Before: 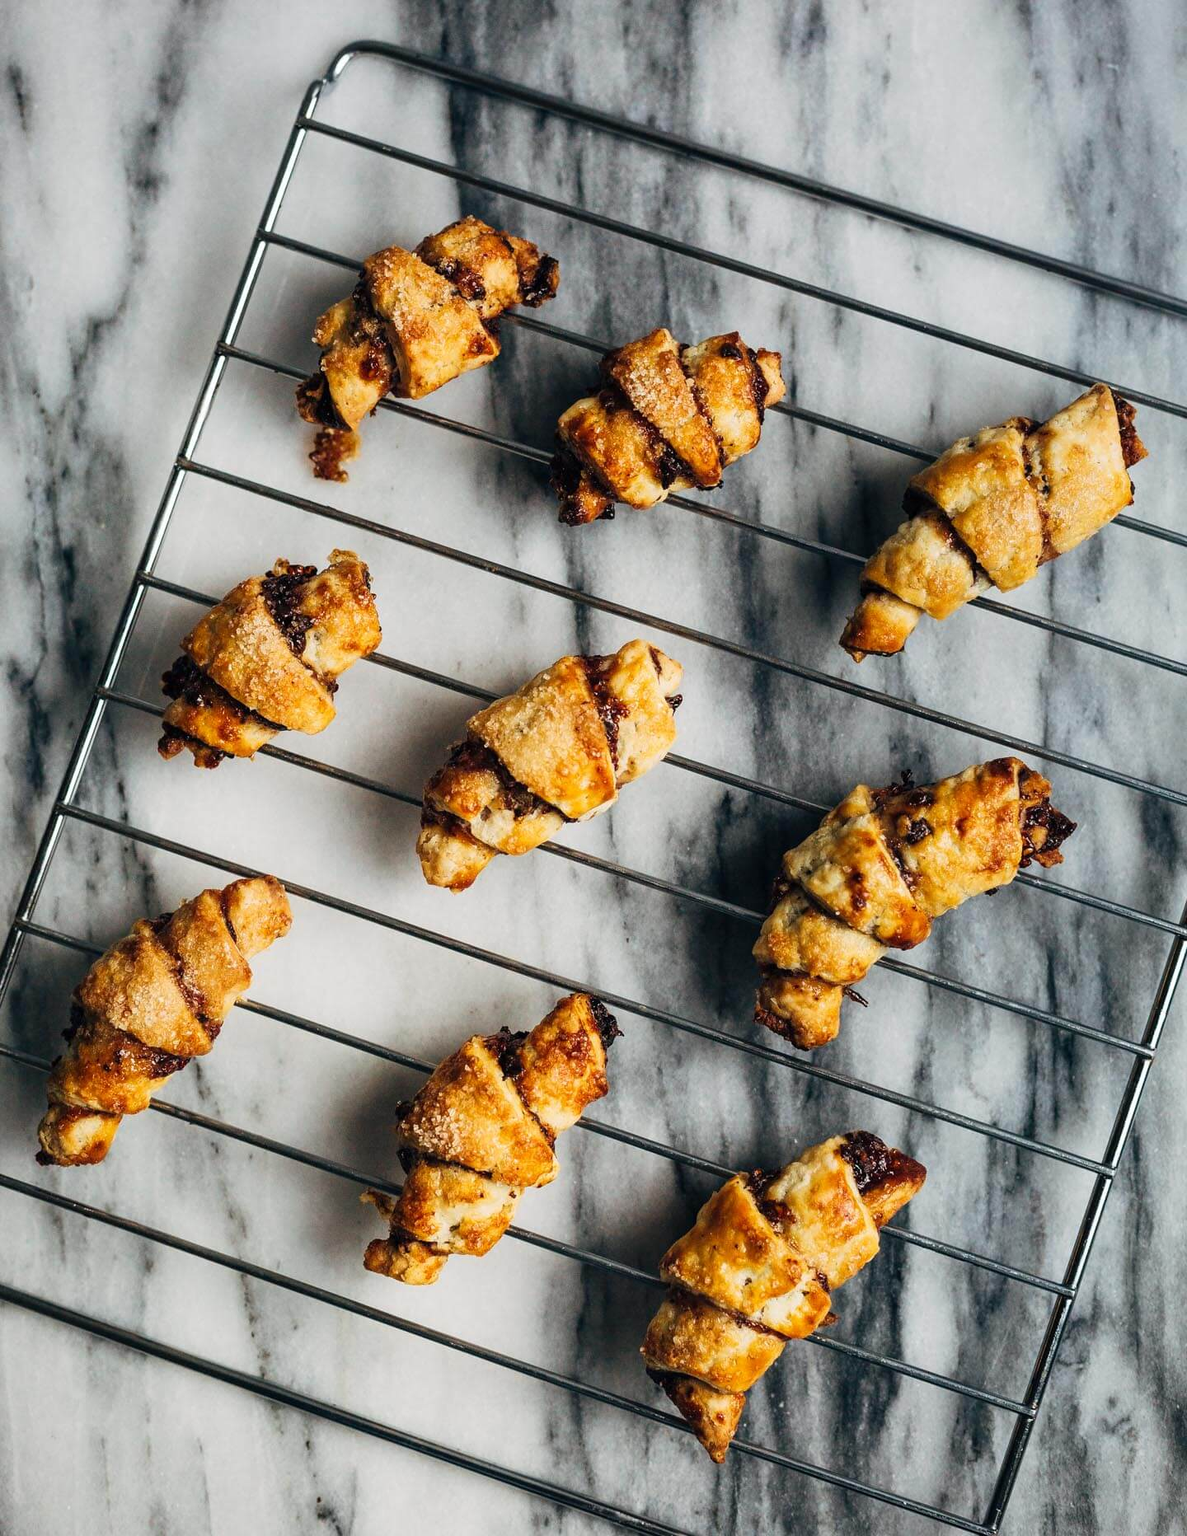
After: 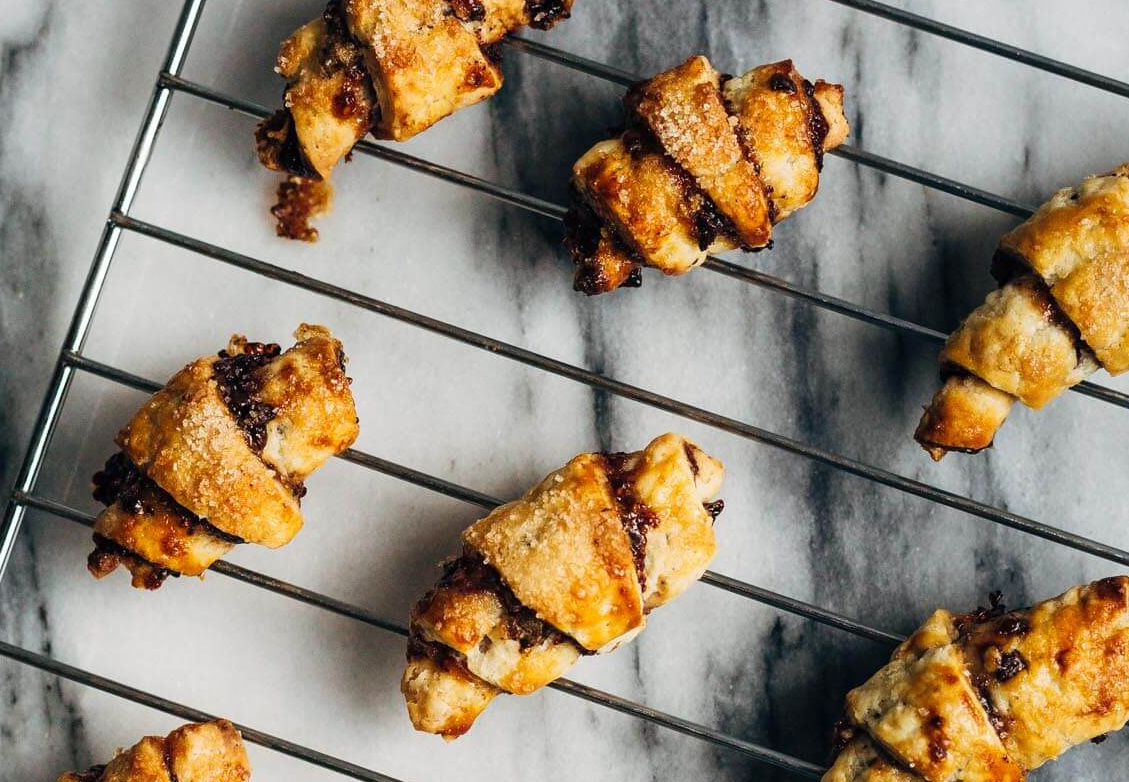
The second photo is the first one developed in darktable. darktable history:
crop: left 7.267%, top 18.414%, right 14.289%, bottom 39.592%
